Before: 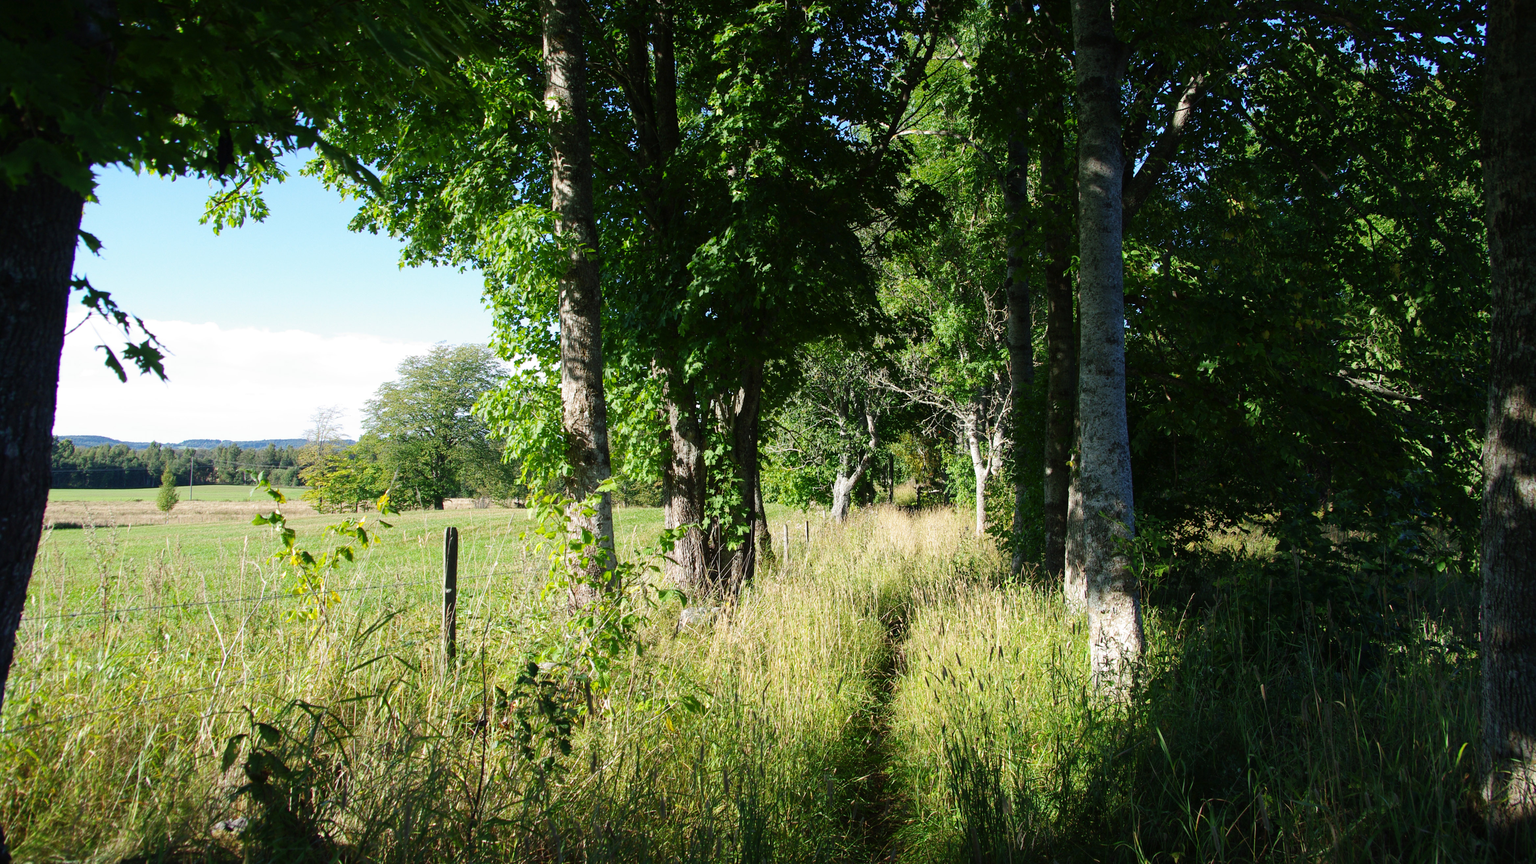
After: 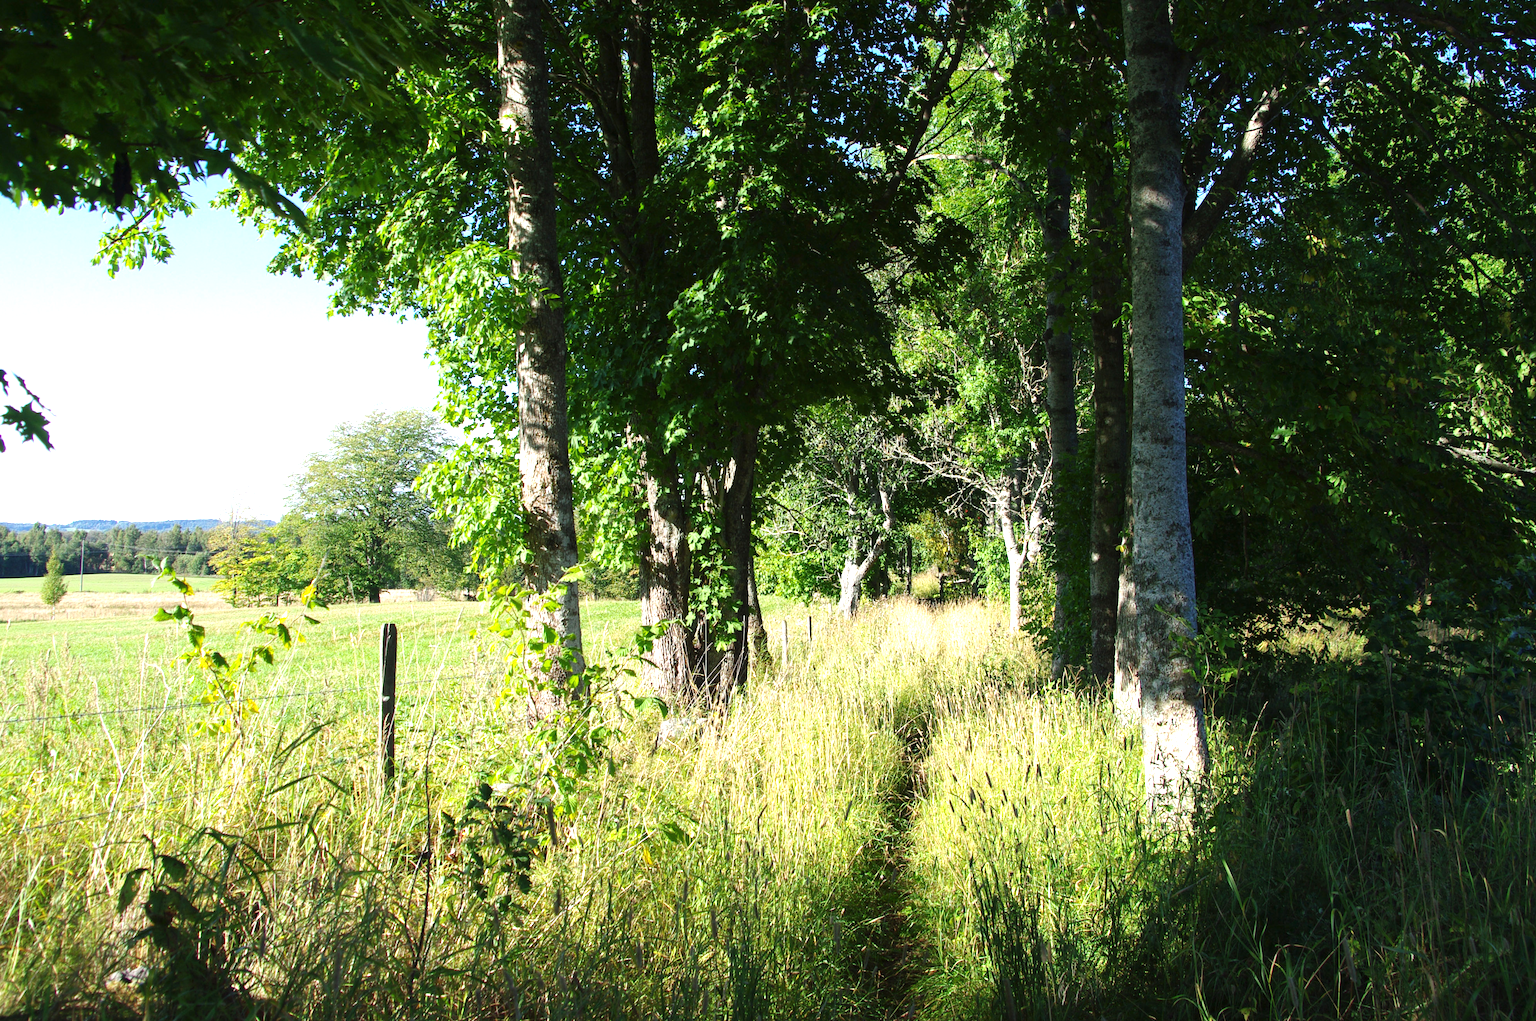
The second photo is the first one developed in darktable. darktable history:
crop: left 7.975%, right 7.434%
exposure: black level correction 0, exposure 0.703 EV, compensate highlight preservation false
